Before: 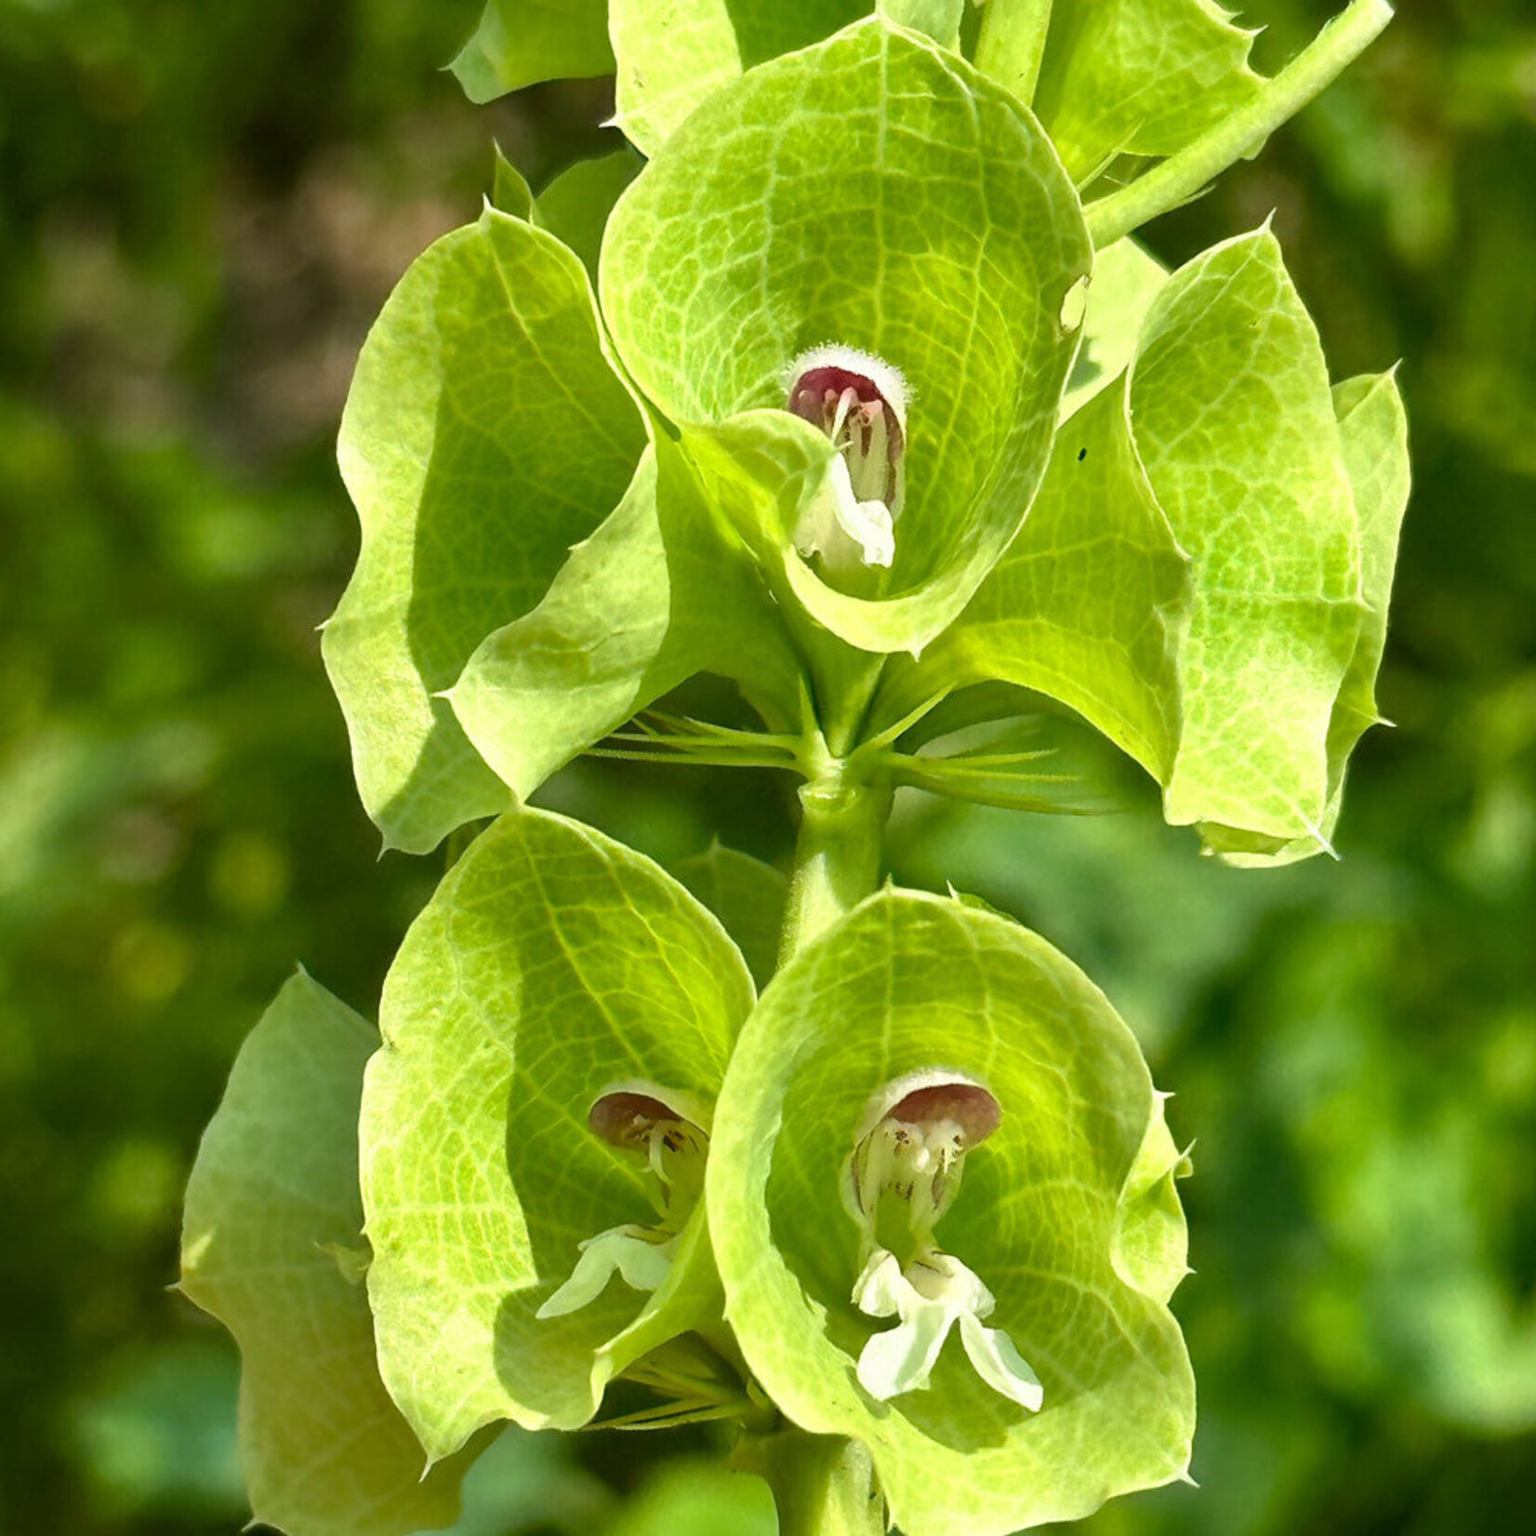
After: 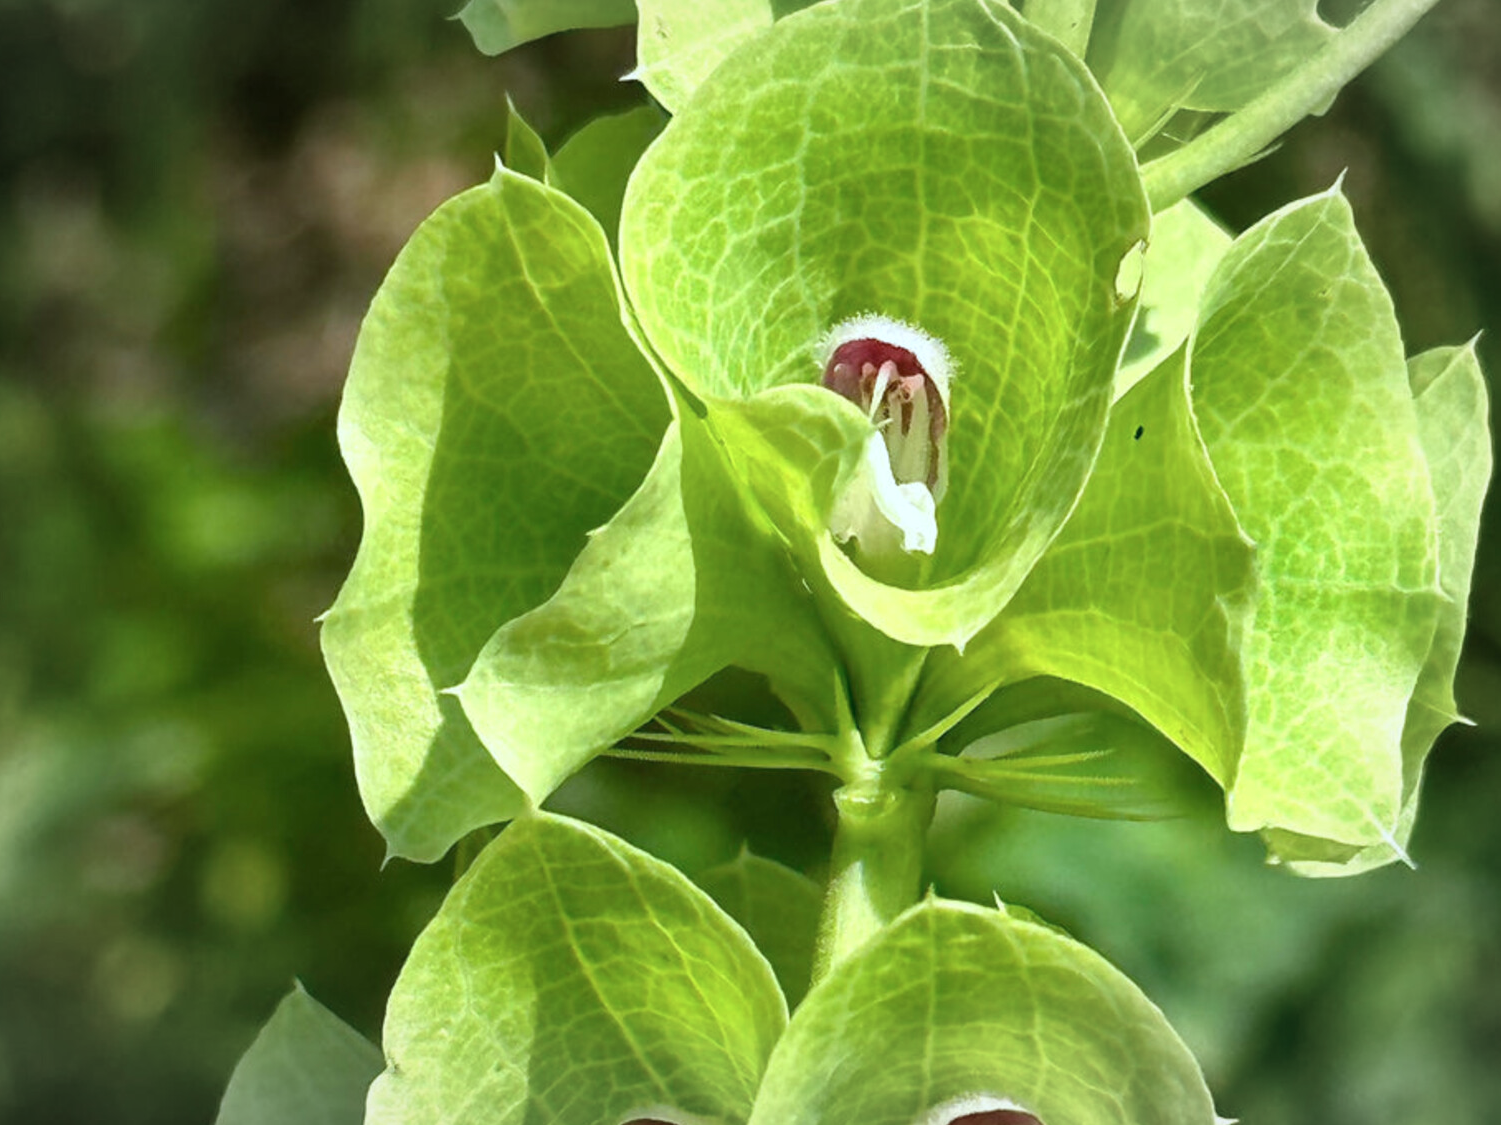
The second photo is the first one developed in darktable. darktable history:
color correction: highlights a* -4.06, highlights b* -10.81
crop: left 1.563%, top 3.448%, right 7.564%, bottom 28.441%
vignetting: brightness -0.148, automatic ratio true
color zones: curves: ch0 [(0, 0.5) (0.143, 0.5) (0.286, 0.5) (0.429, 0.5) (0.571, 0.5) (0.714, 0.476) (0.857, 0.5) (1, 0.5)]; ch2 [(0, 0.5) (0.143, 0.5) (0.286, 0.5) (0.429, 0.5) (0.571, 0.5) (0.714, 0.487) (0.857, 0.5) (1, 0.5)], mix -121%
